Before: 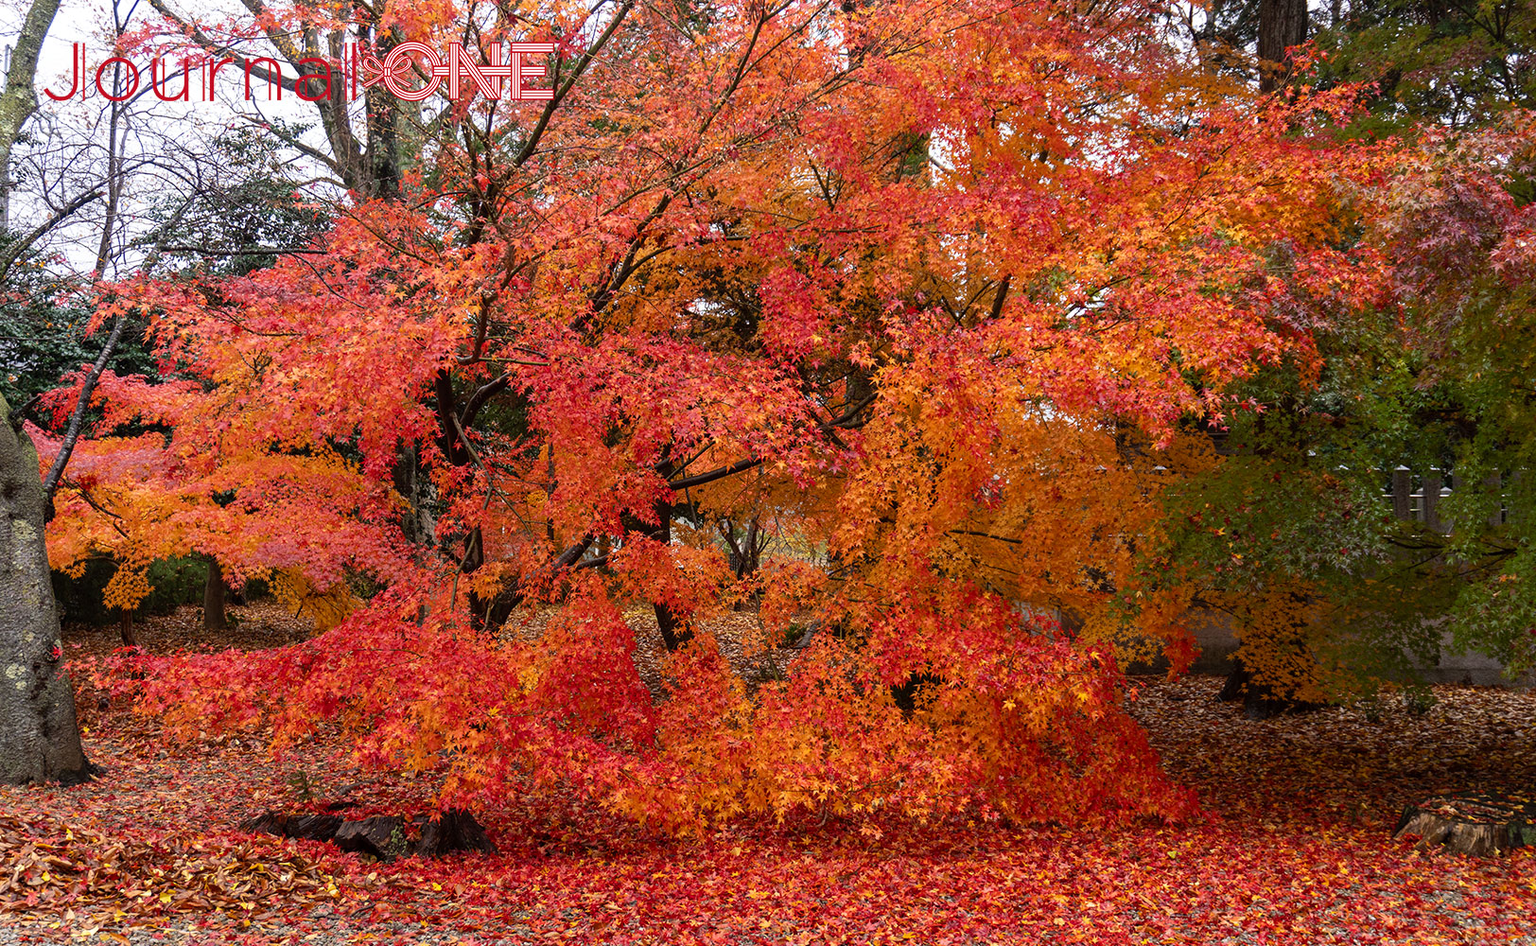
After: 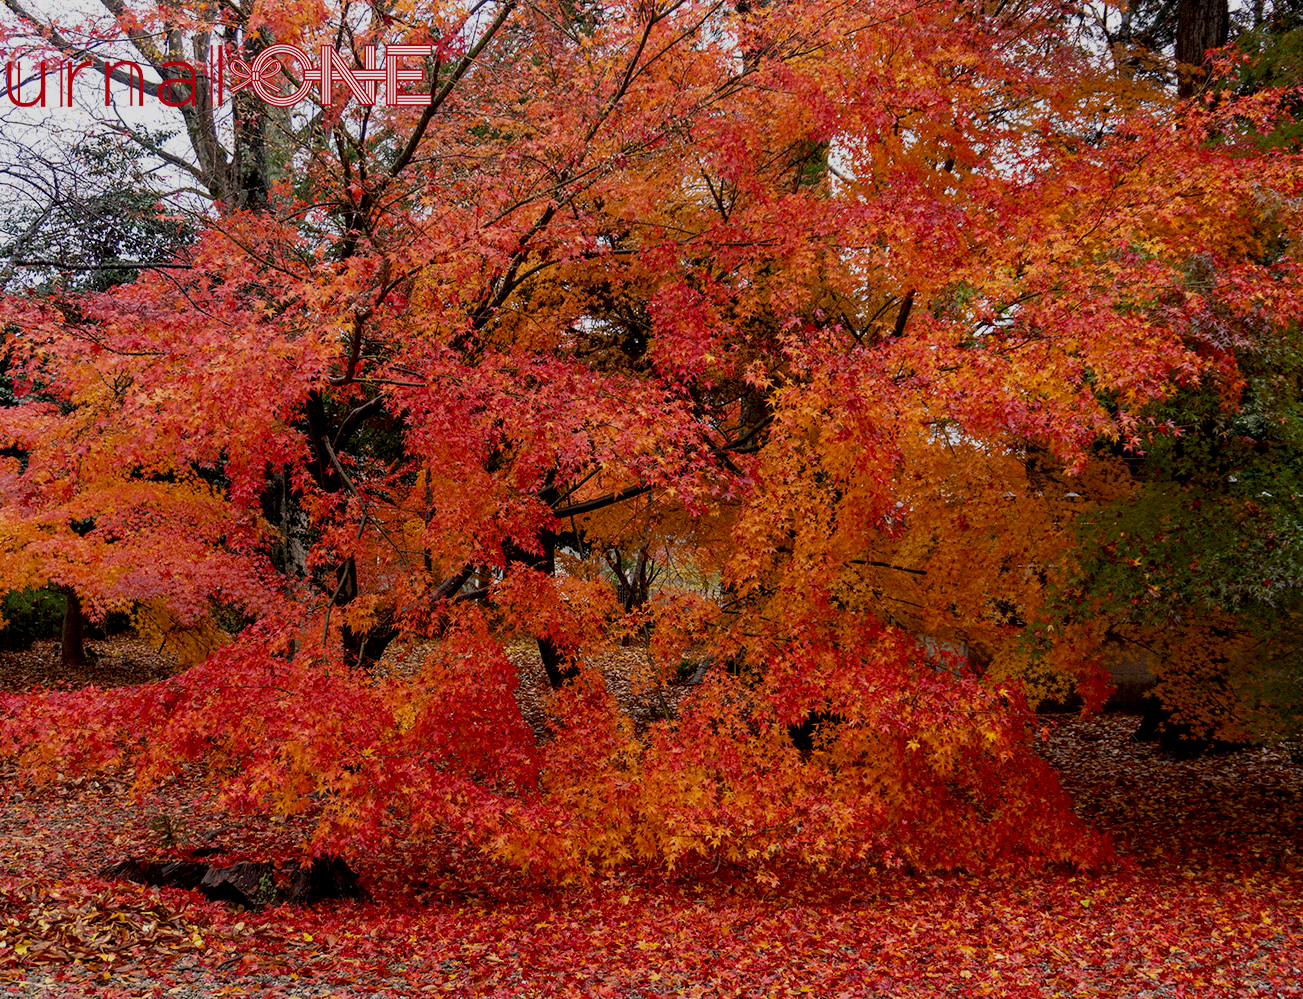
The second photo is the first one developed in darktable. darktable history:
crop and rotate: left 9.496%, right 10.225%
exposure: black level correction 0.011, exposure -0.472 EV, compensate highlight preservation false
